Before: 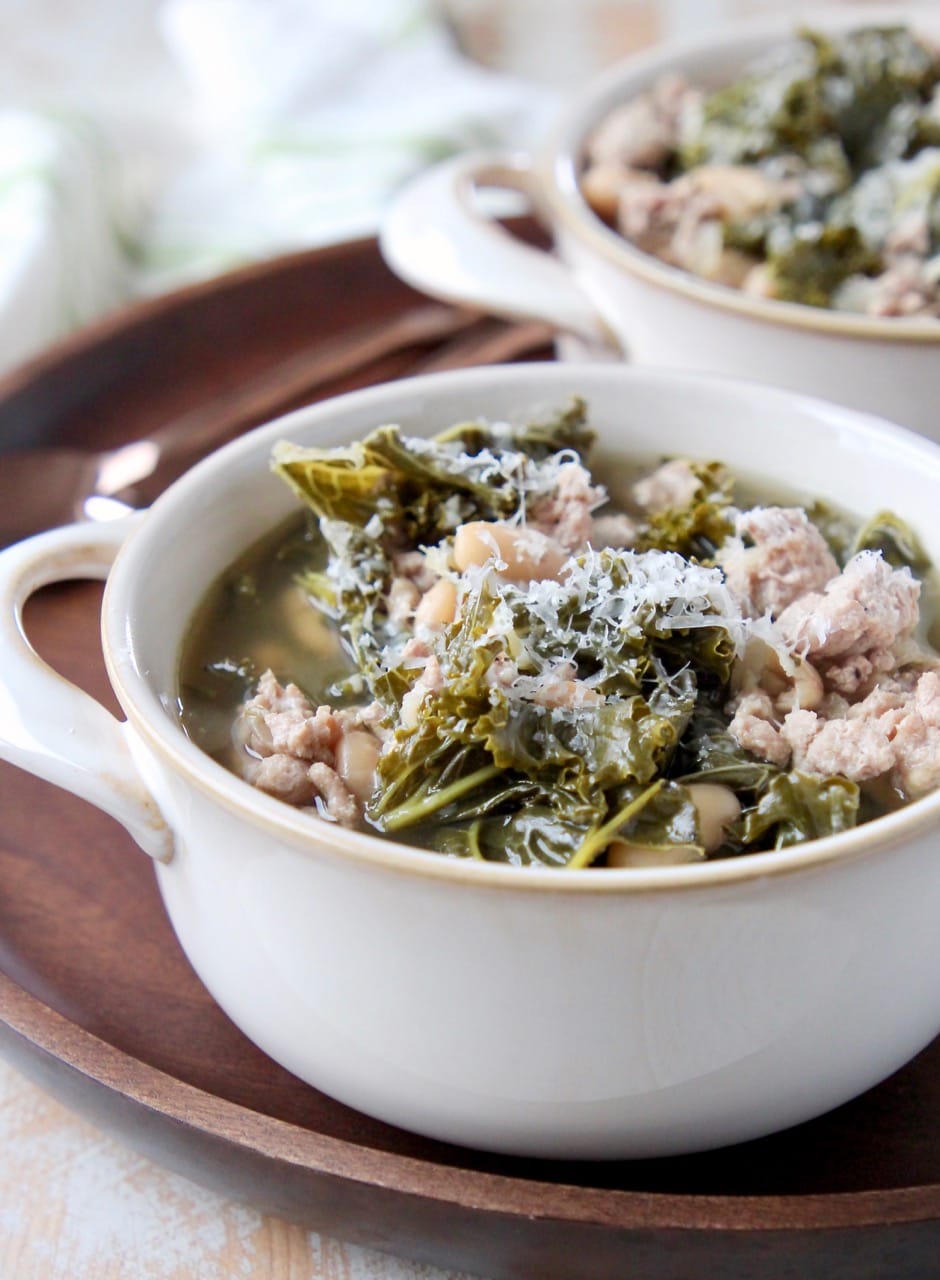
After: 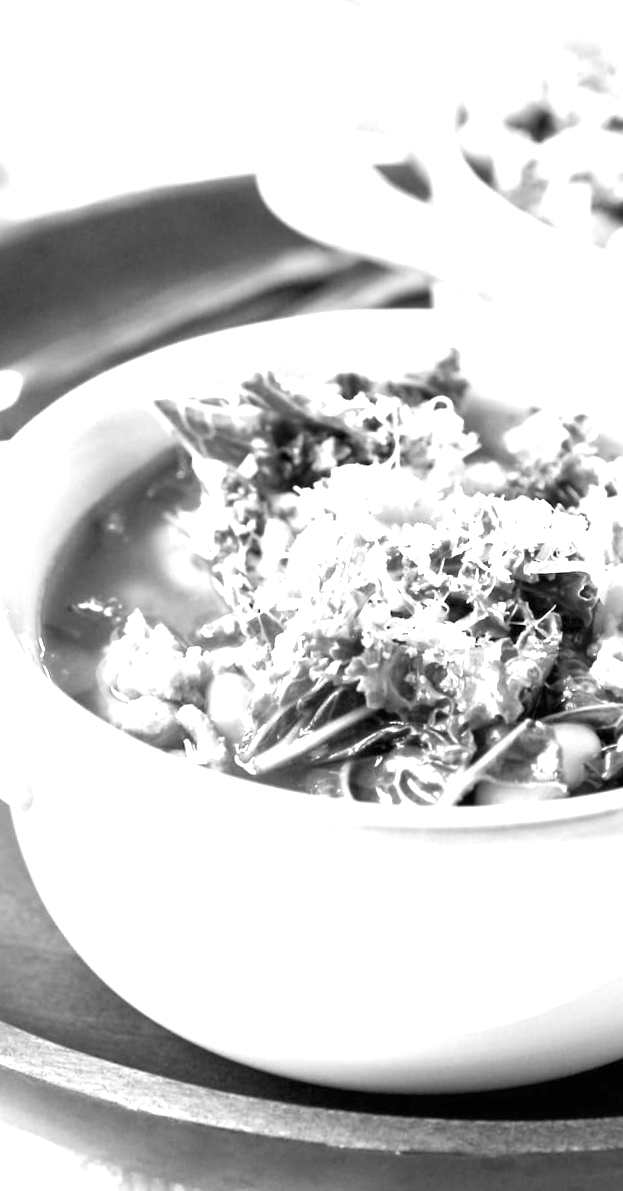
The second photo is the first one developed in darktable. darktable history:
color correction: highlights a* 10.21, highlights b* 9.79, shadows a* 8.61, shadows b* 7.88, saturation 0.8
exposure: black level correction 0, exposure 1.5 EV, compensate highlight preservation false
monochrome: a 32, b 64, size 2.3, highlights 1
crop: left 16.899%, right 16.556%
rotate and perspective: rotation 0.679°, lens shift (horizontal) 0.136, crop left 0.009, crop right 0.991, crop top 0.078, crop bottom 0.95
